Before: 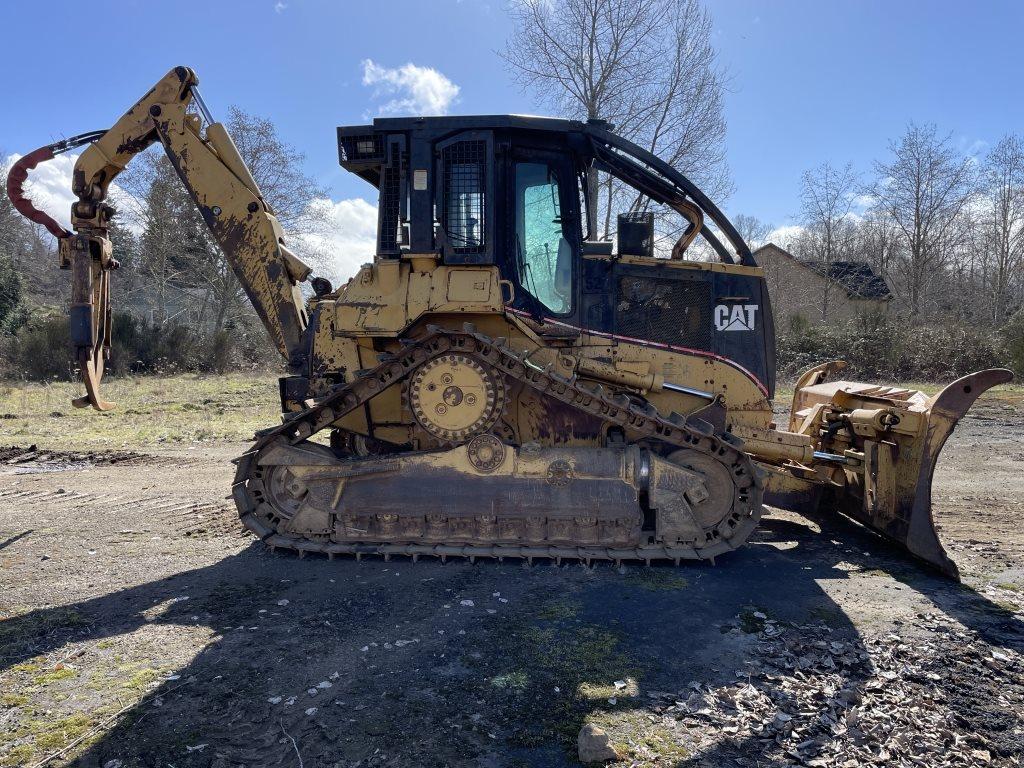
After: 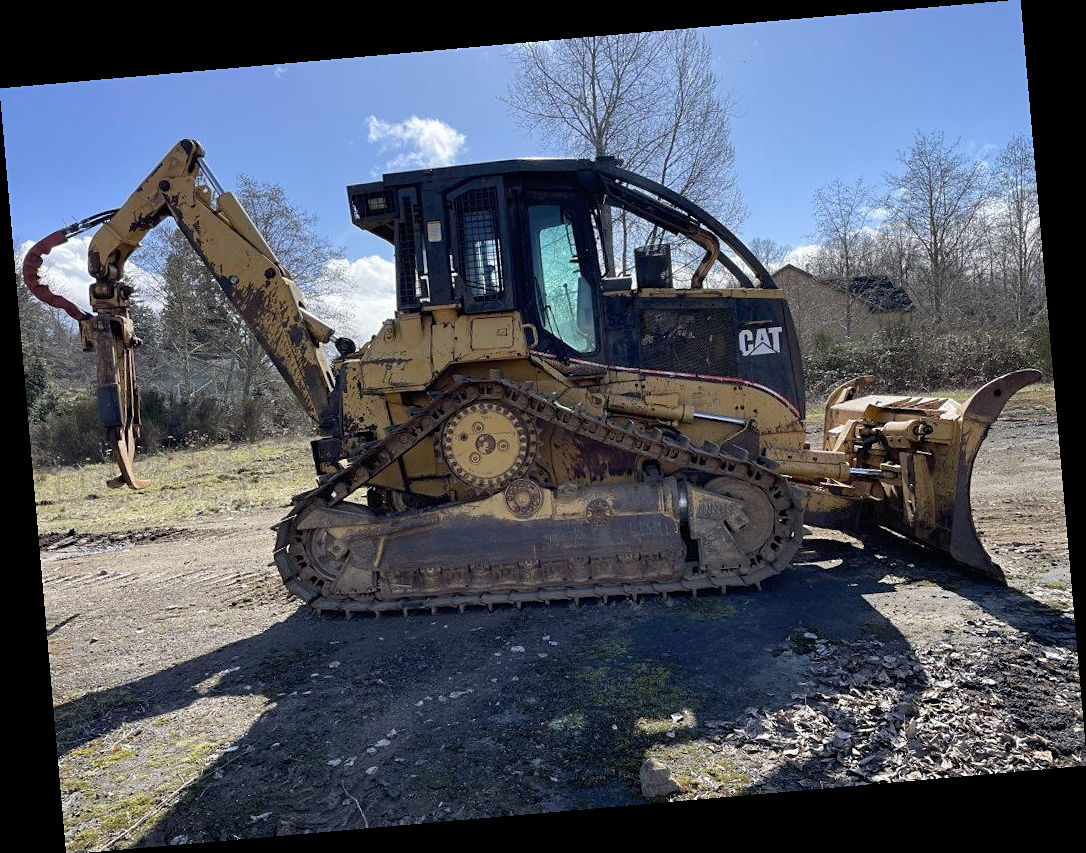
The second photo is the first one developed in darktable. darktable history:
rotate and perspective: rotation -4.98°, automatic cropping off
sharpen: amount 0.2
